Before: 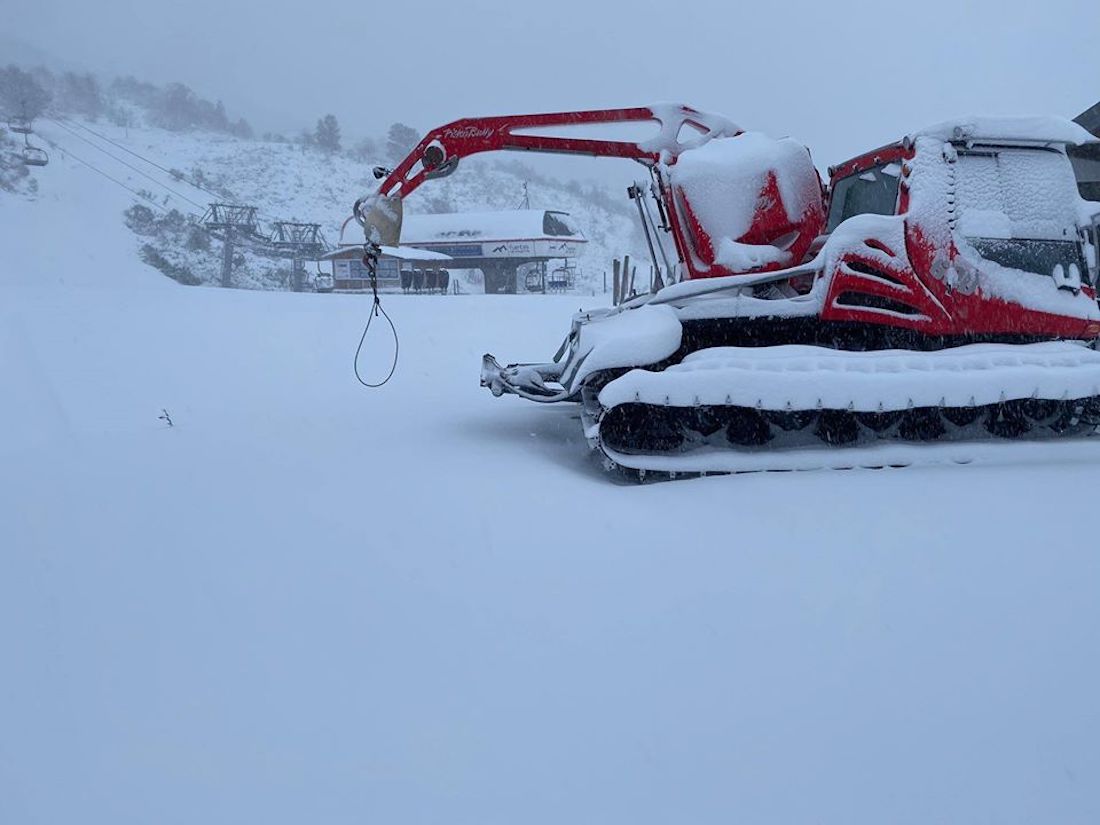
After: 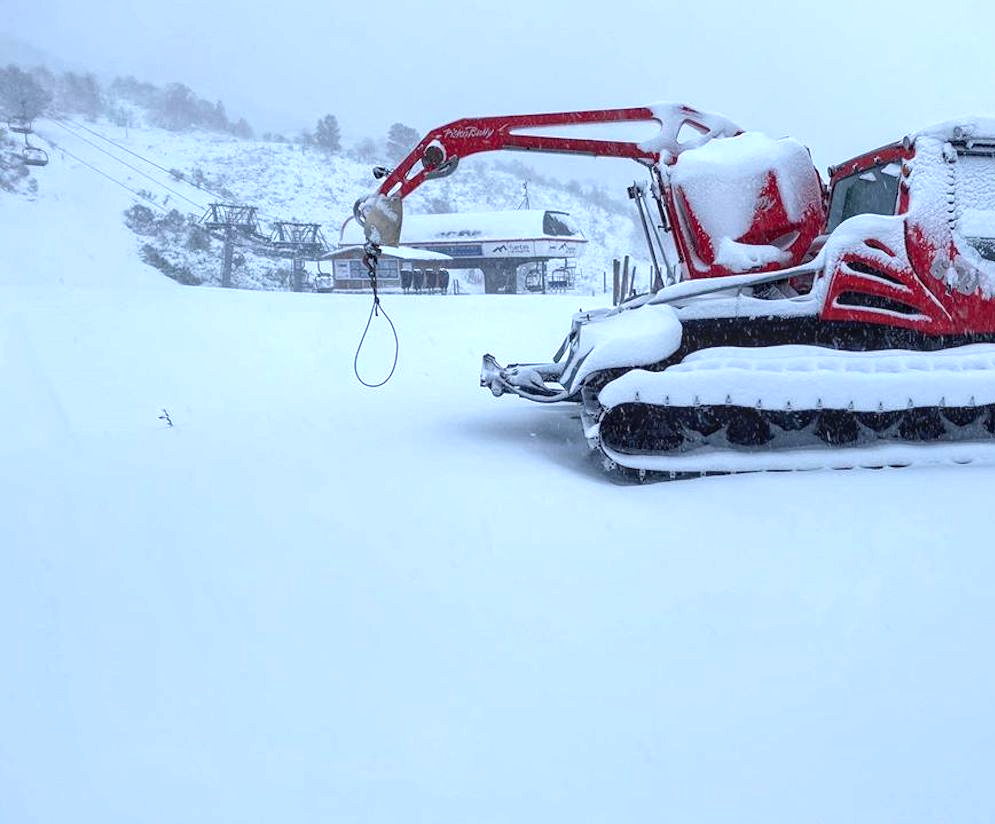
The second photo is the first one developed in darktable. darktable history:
crop: right 9.481%, bottom 0.025%
exposure: black level correction 0, exposure 0.845 EV, compensate highlight preservation false
local contrast: on, module defaults
